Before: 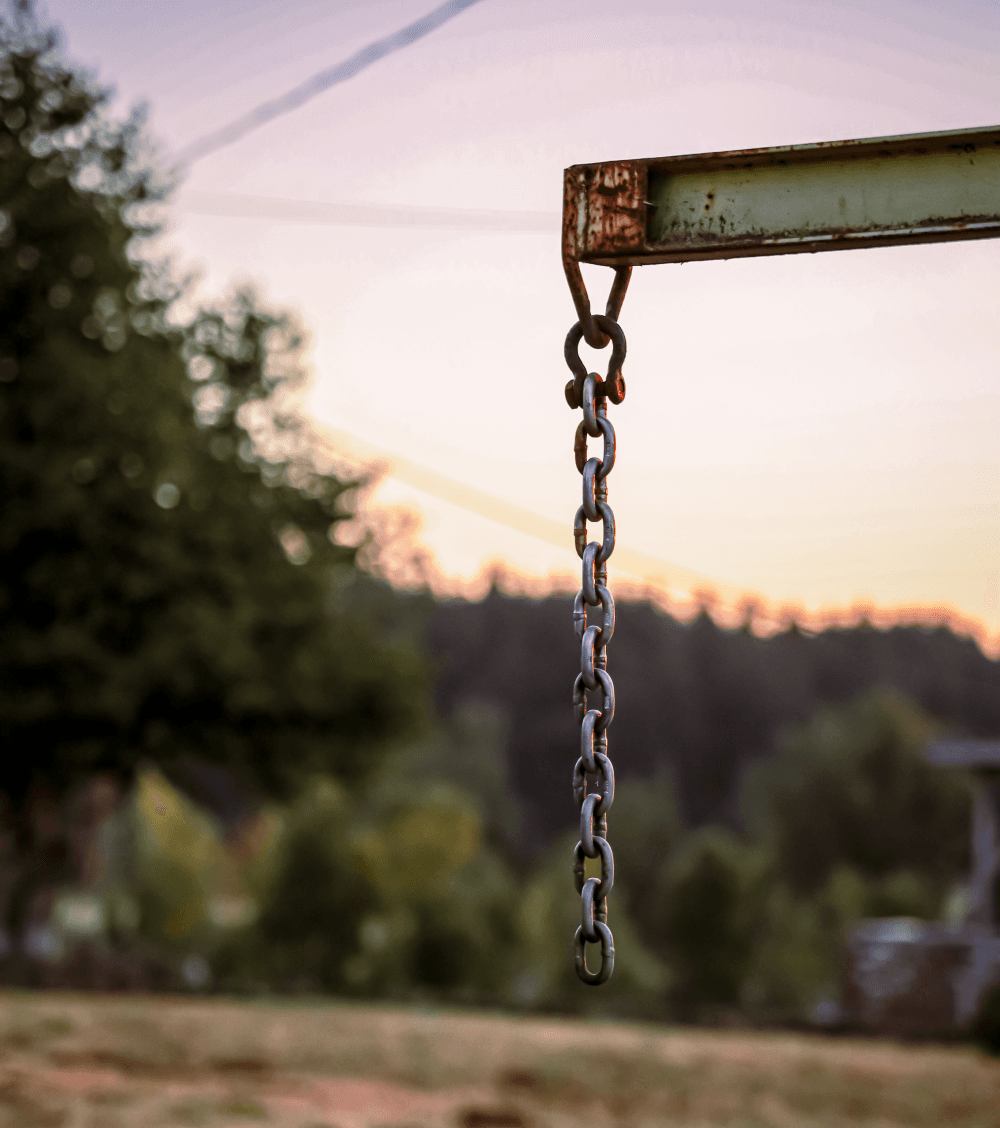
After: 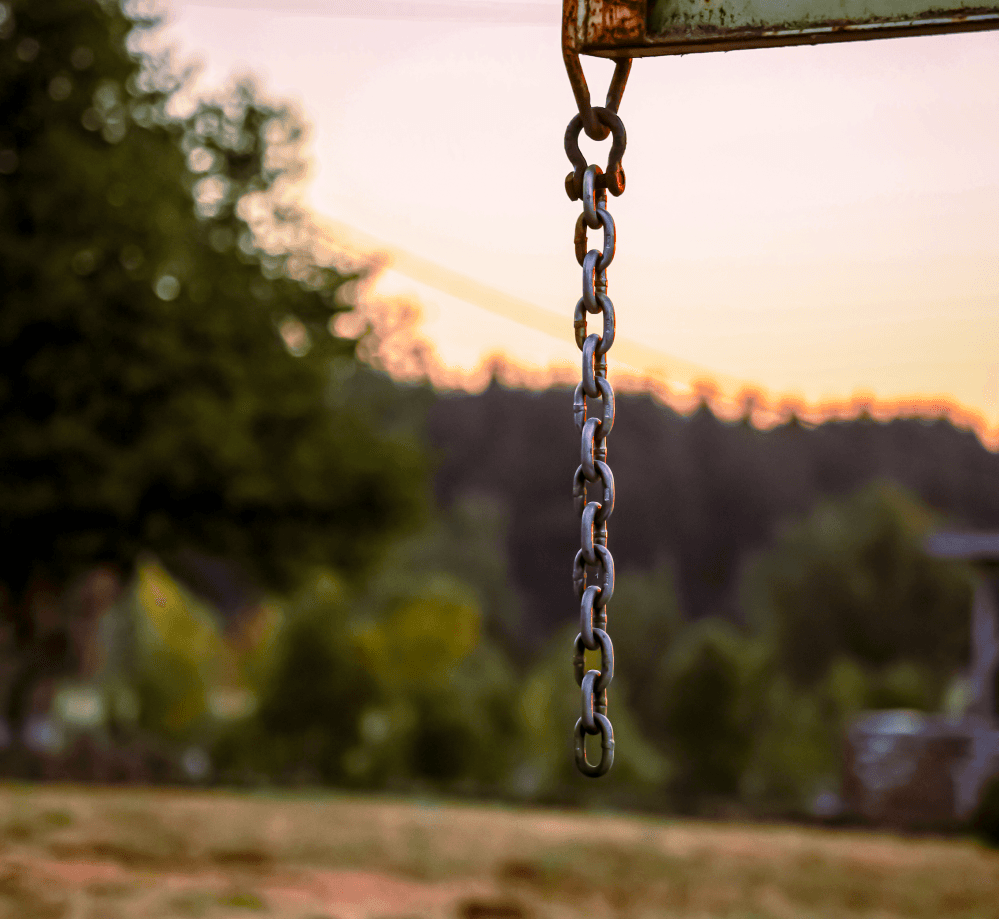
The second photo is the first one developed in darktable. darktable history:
crop and rotate: top 18.507%
color balance rgb: linear chroma grading › global chroma 13.3%, global vibrance 41.49%
